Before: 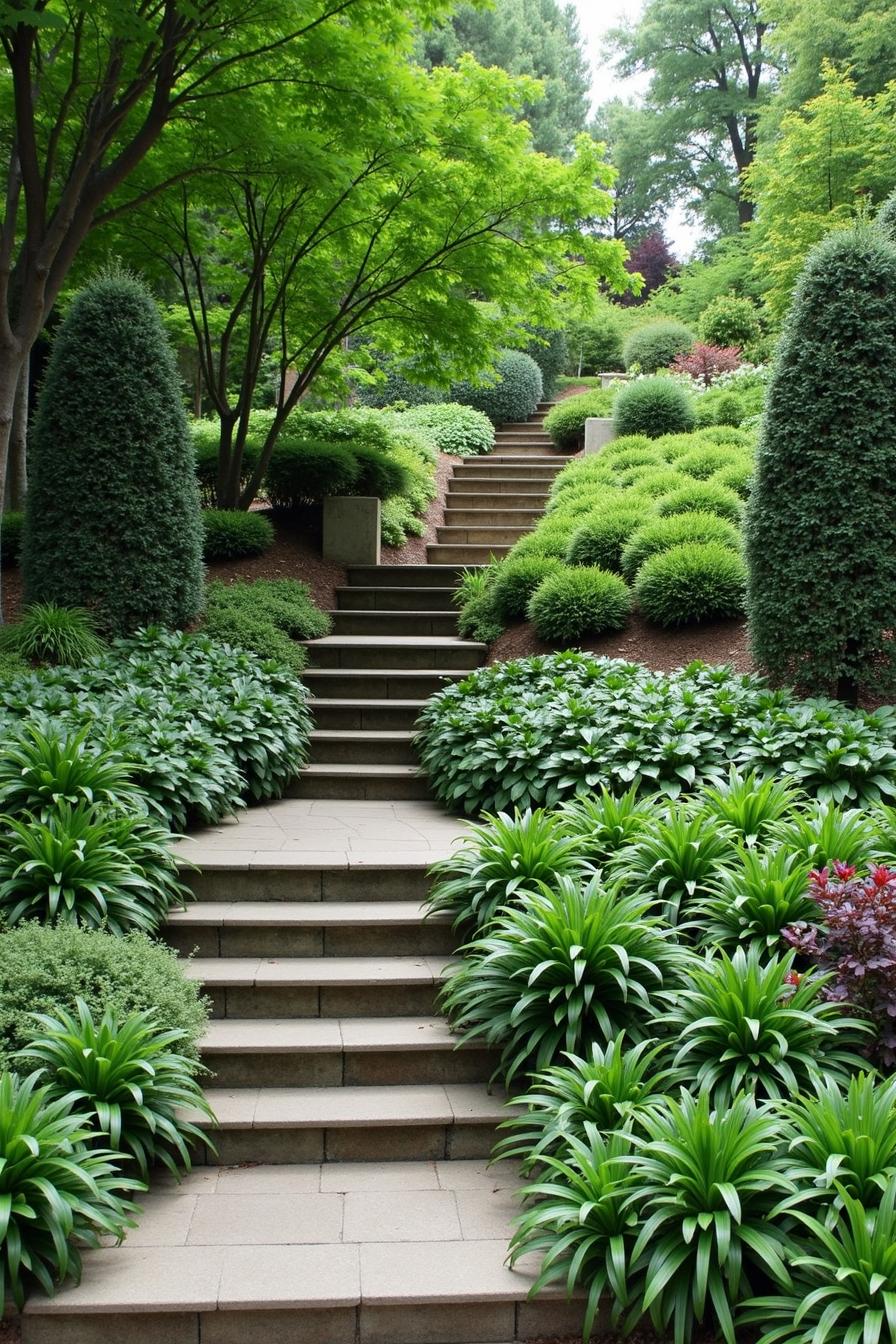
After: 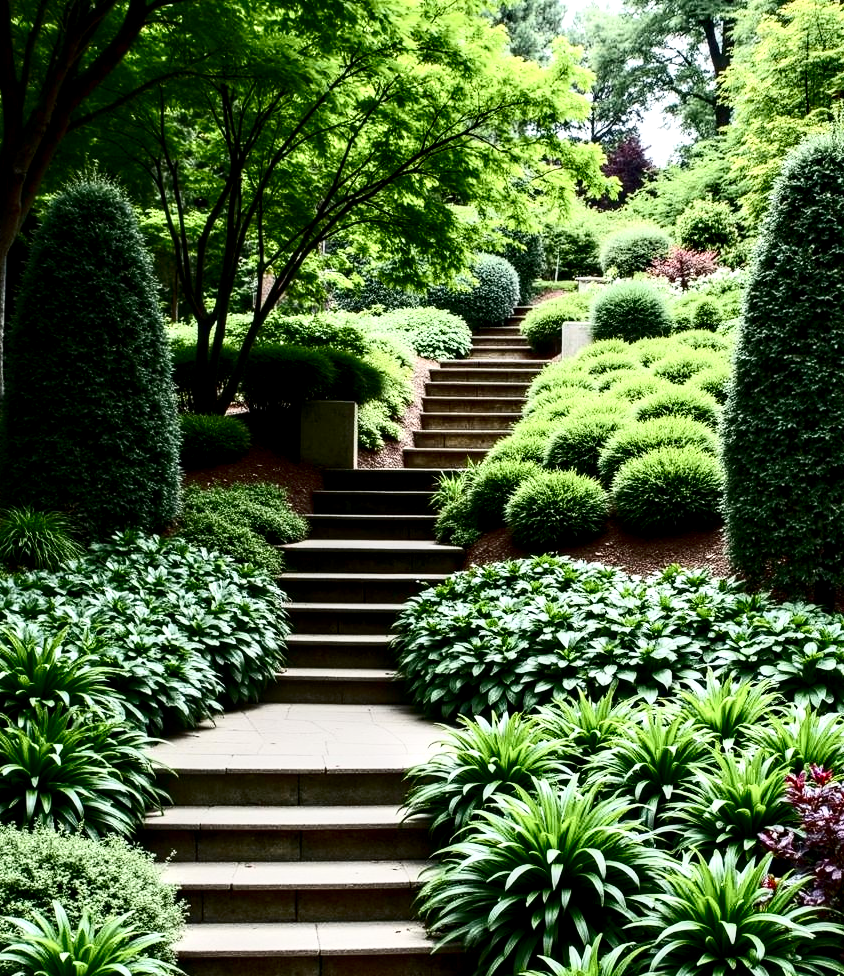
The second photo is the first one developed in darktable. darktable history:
contrast brightness saturation: contrast 0.508, saturation -0.082
crop: left 2.652%, top 7.202%, right 3.11%, bottom 20.144%
local contrast: highlights 60%, shadows 62%, detail 160%
color balance rgb: perceptual saturation grading › global saturation 20%, perceptual saturation grading › highlights -24.925%, perceptual saturation grading › shadows 25.463%, global vibrance 9.86%
